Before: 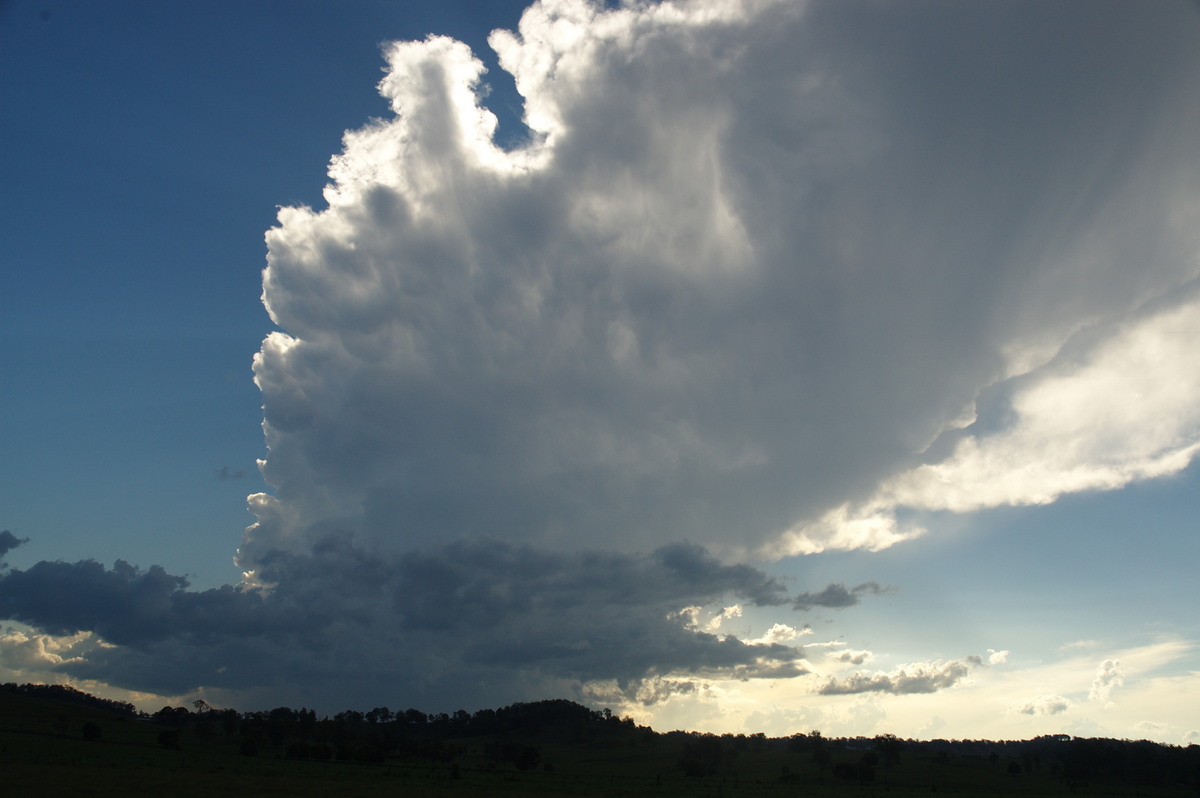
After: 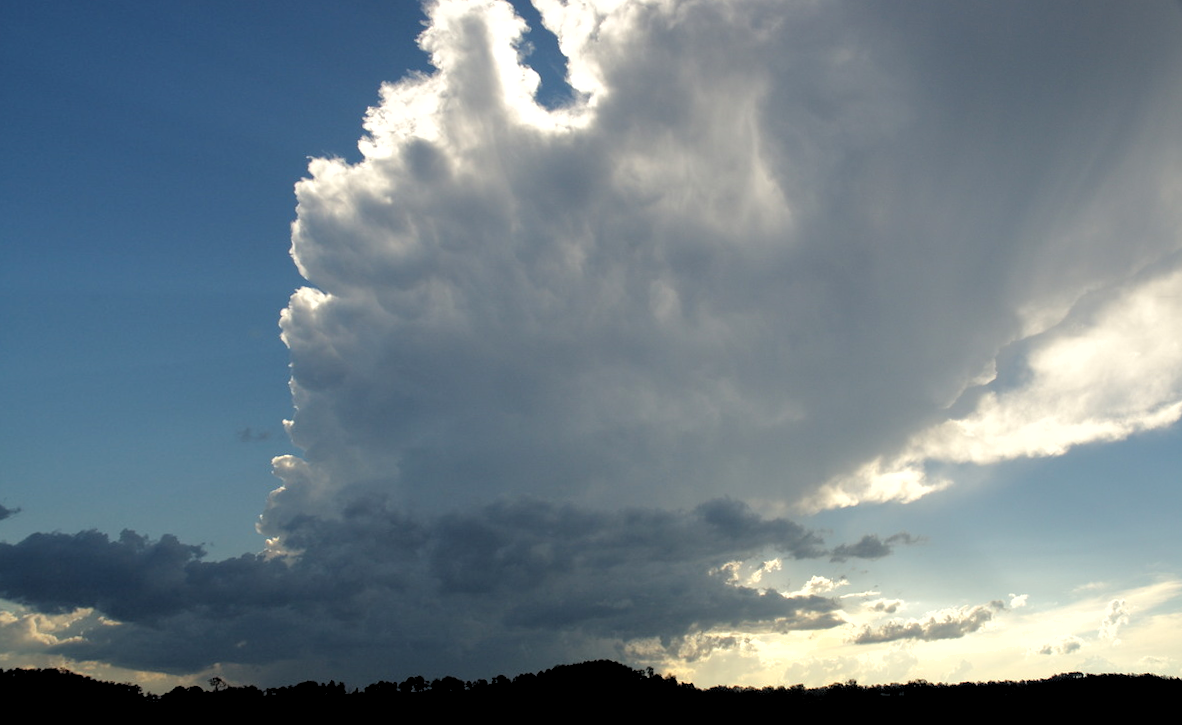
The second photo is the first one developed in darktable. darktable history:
rotate and perspective: rotation -0.013°, lens shift (vertical) -0.027, lens shift (horizontal) 0.178, crop left 0.016, crop right 0.989, crop top 0.082, crop bottom 0.918
rgb levels: levels [[0.013, 0.434, 0.89], [0, 0.5, 1], [0, 0.5, 1]]
shadows and highlights: shadows 10, white point adjustment 1, highlights -40
crop: bottom 0.071%
